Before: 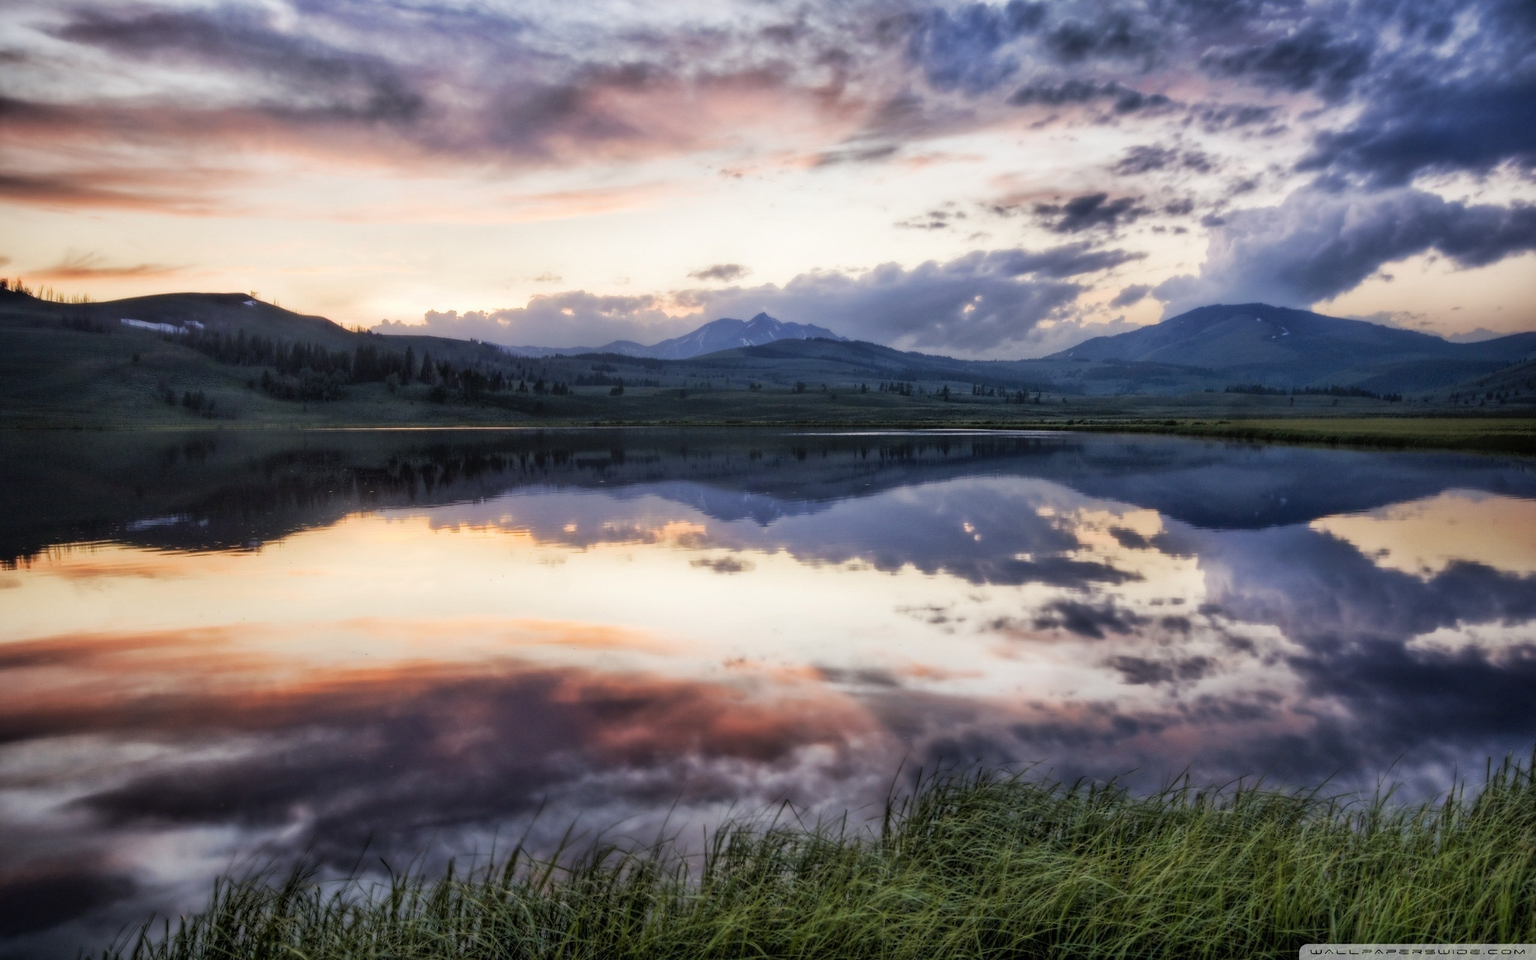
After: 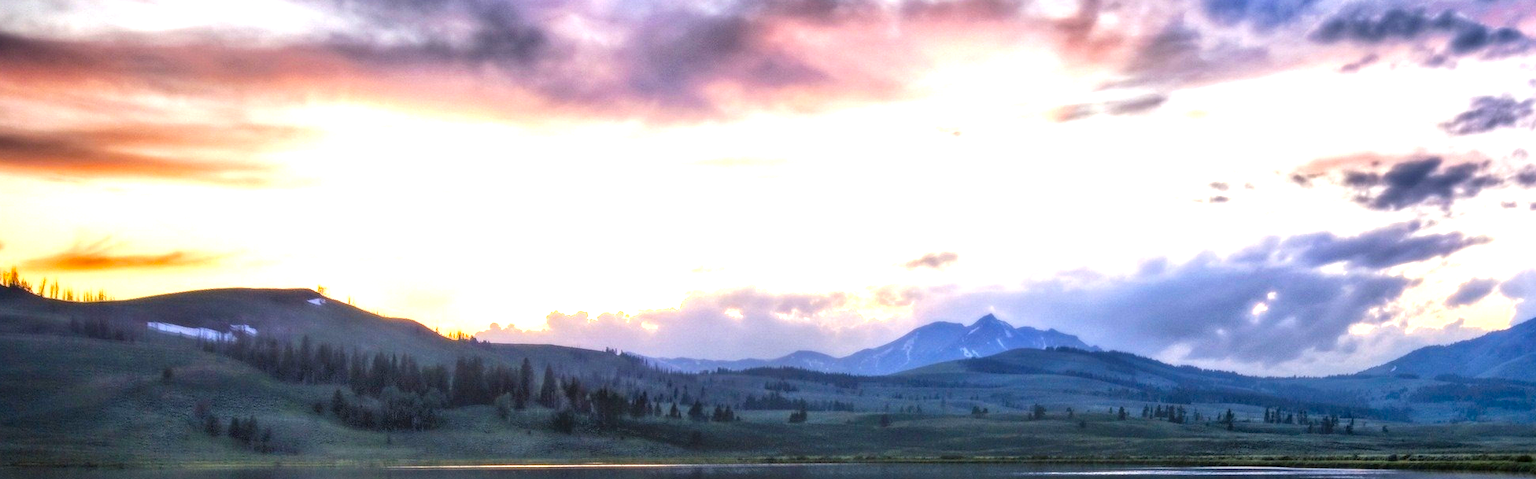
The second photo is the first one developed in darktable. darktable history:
color balance rgb: linear chroma grading › global chroma 10%, perceptual saturation grading › global saturation 40%, perceptual brilliance grading › global brilliance 30%, global vibrance 20%
crop: left 0.579%, top 7.627%, right 23.167%, bottom 54.275%
local contrast: on, module defaults
